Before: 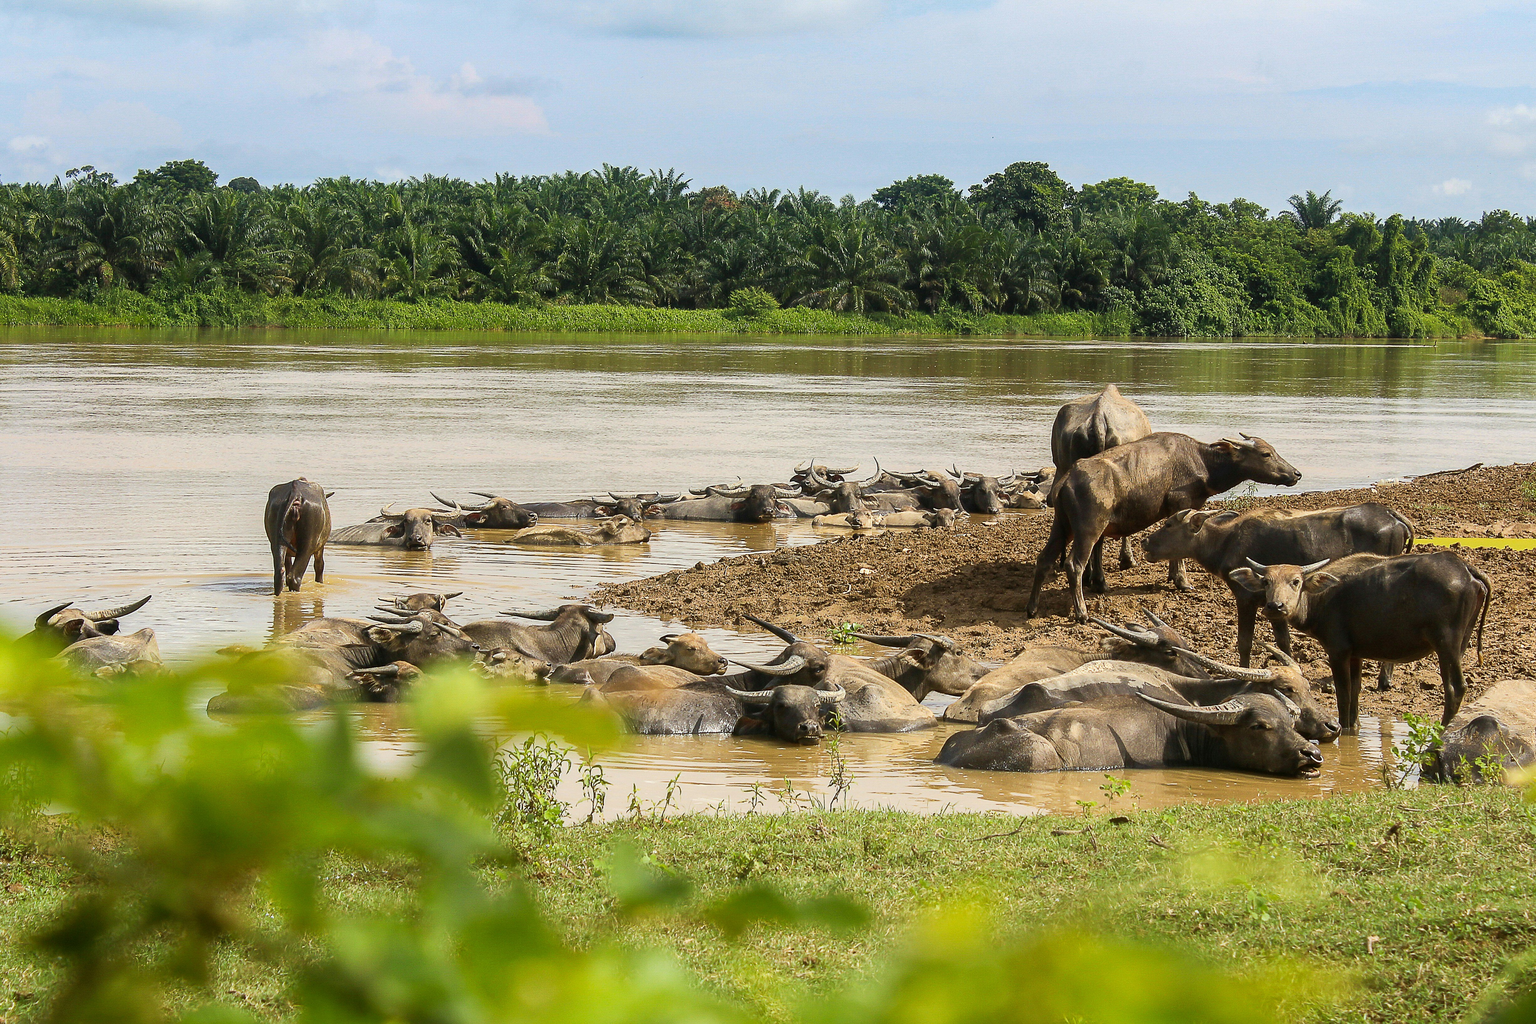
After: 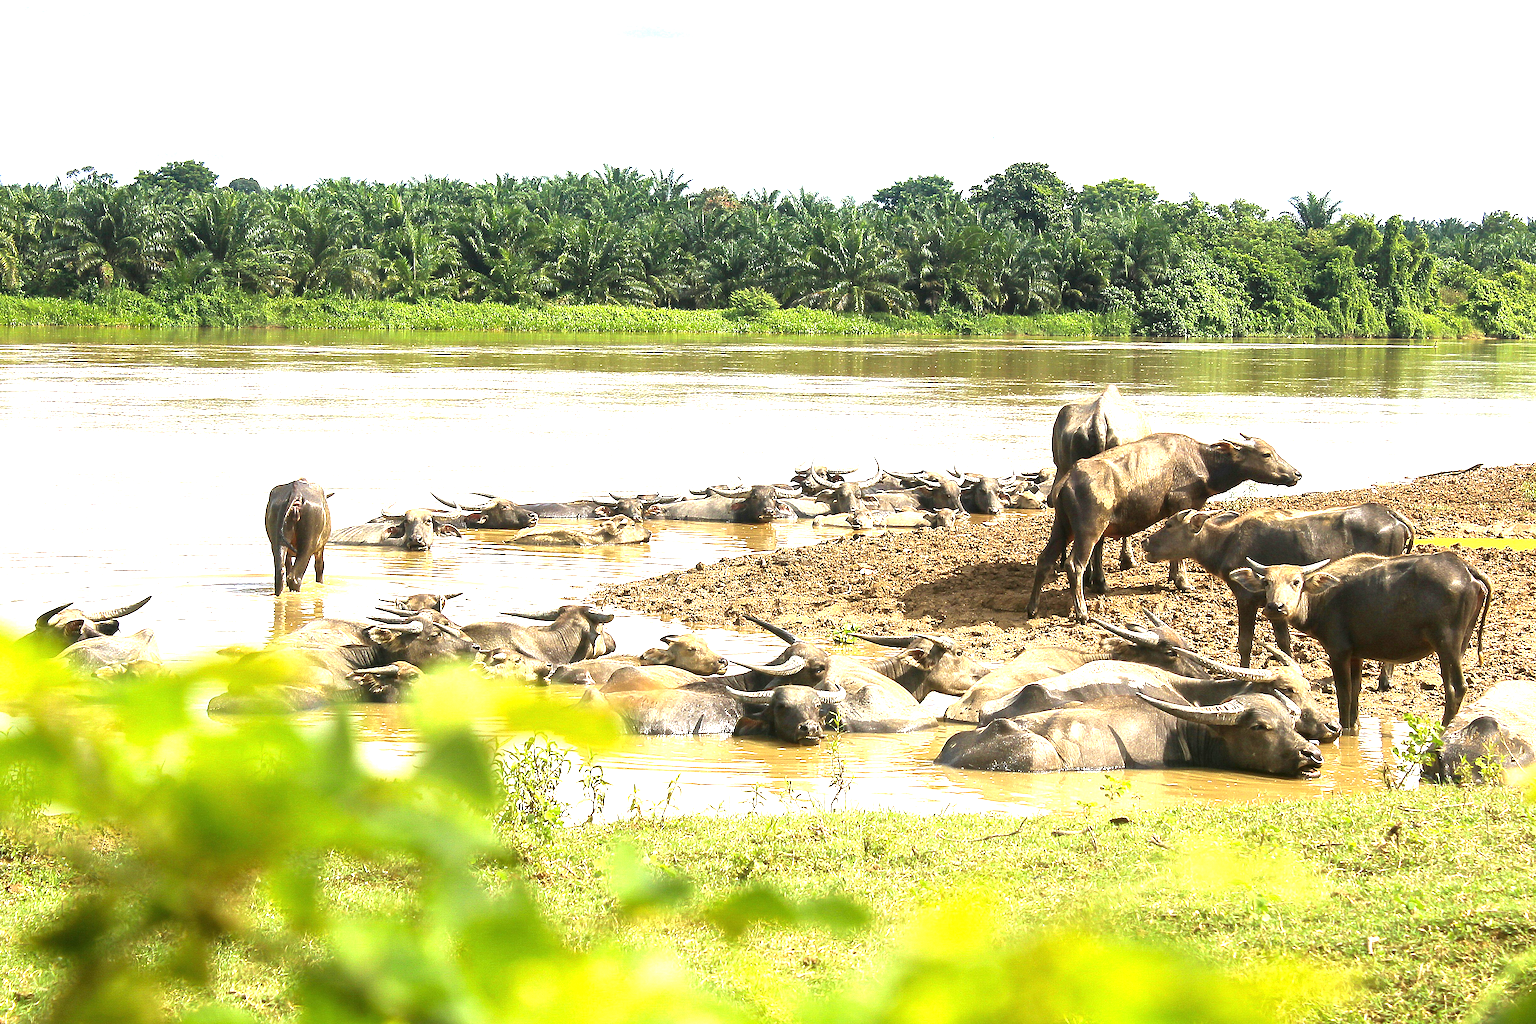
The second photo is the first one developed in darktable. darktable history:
exposure: black level correction 0, exposure 1.444 EV, compensate highlight preservation false
levels: black 3.91%
